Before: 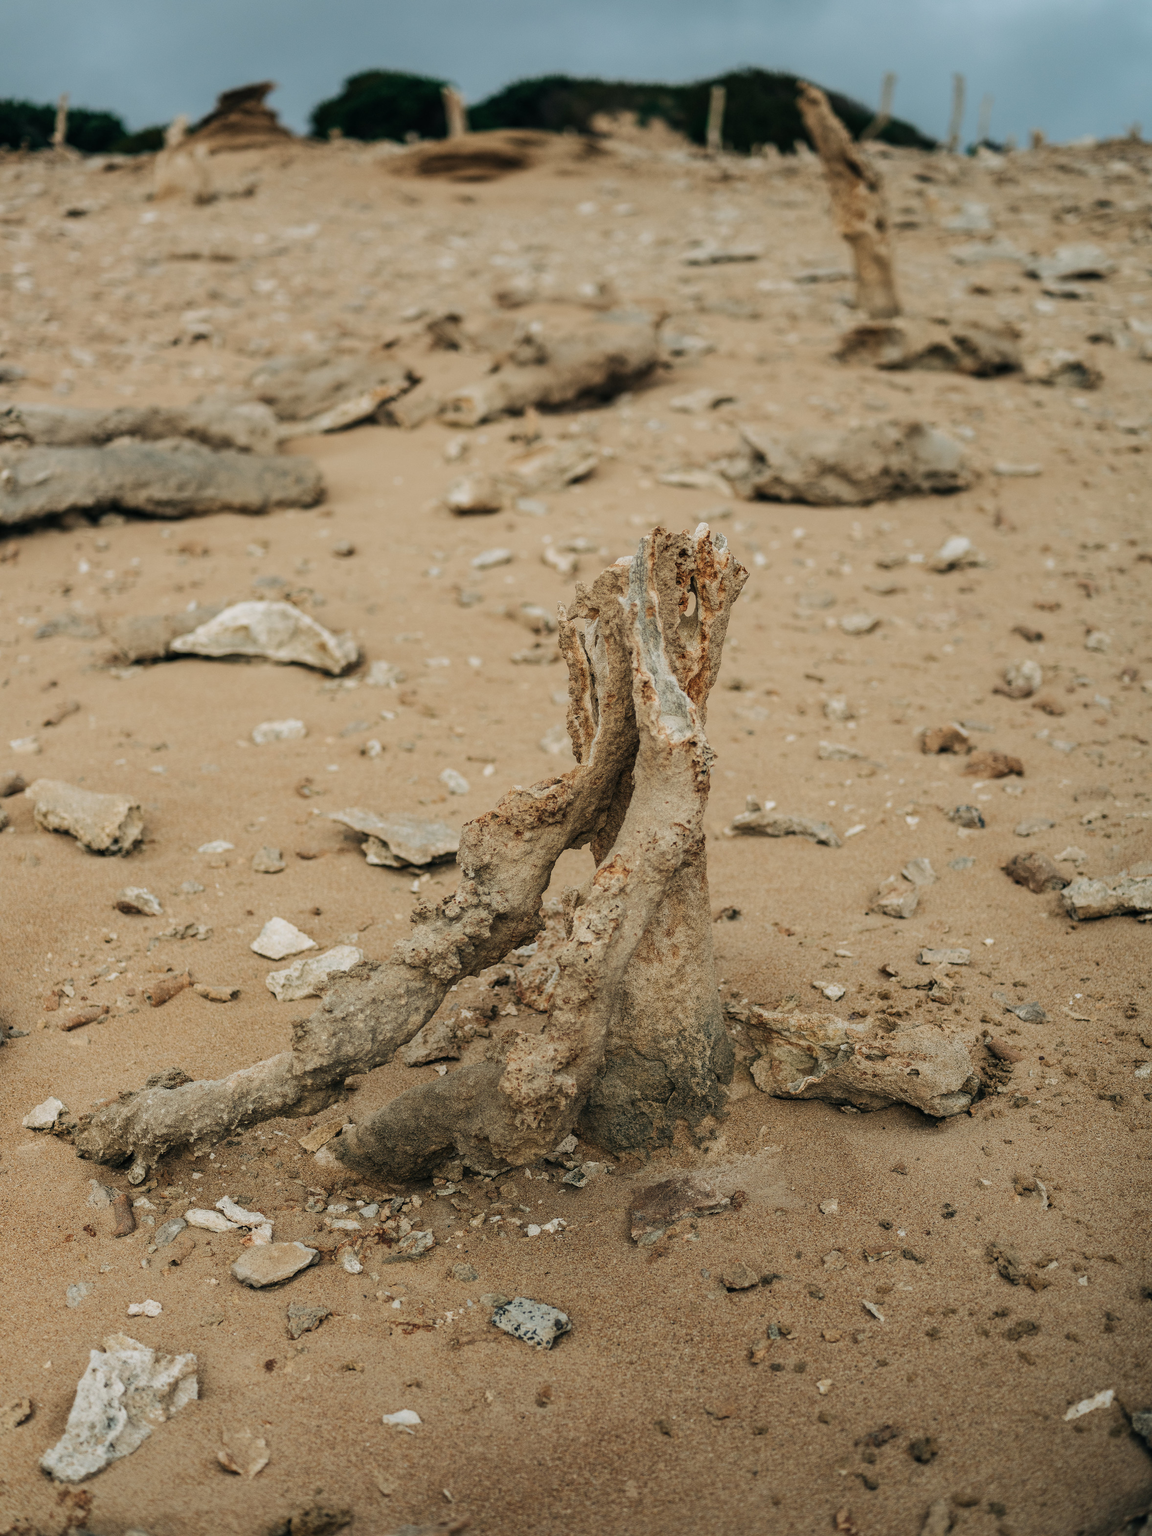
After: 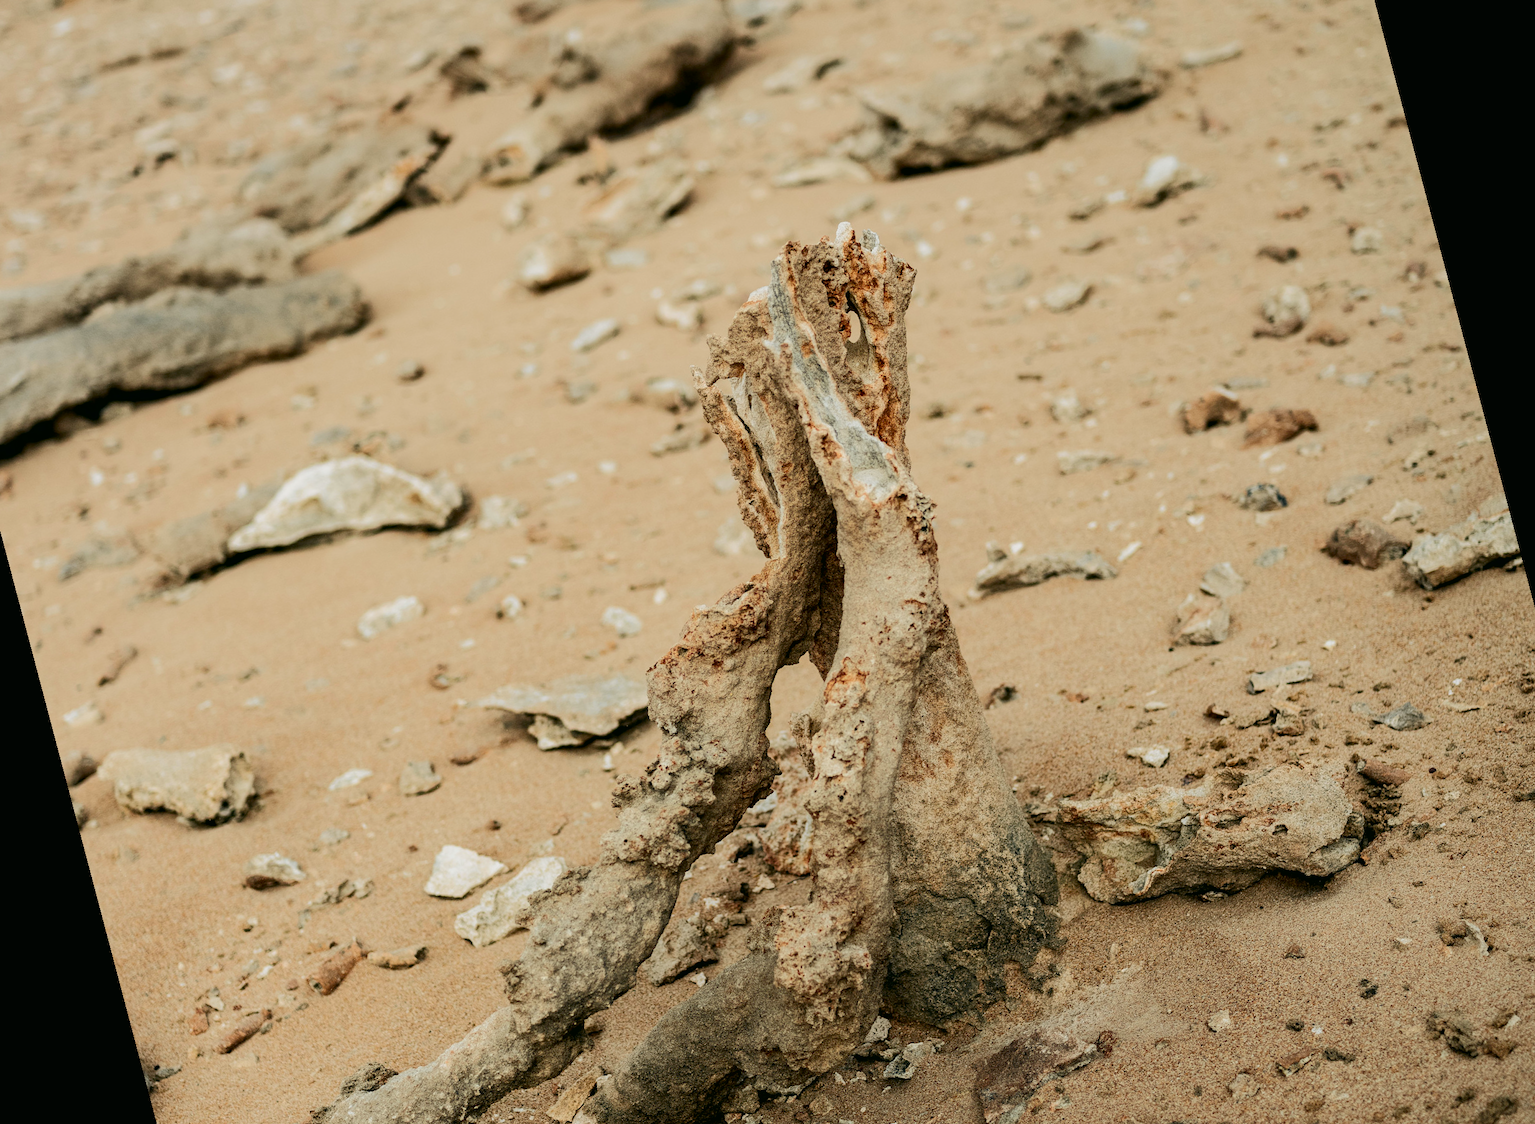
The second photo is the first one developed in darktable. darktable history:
tone curve: curves: ch0 [(0, 0.01) (0.037, 0.032) (0.131, 0.108) (0.275, 0.256) (0.483, 0.512) (0.61, 0.665) (0.696, 0.742) (0.792, 0.819) (0.911, 0.925) (0.997, 0.995)]; ch1 [(0, 0) (0.301, 0.3) (0.423, 0.421) (0.492, 0.488) (0.507, 0.503) (0.53, 0.532) (0.573, 0.586) (0.683, 0.702) (0.746, 0.77) (1, 1)]; ch2 [(0, 0) (0.246, 0.233) (0.36, 0.352) (0.415, 0.415) (0.485, 0.487) (0.502, 0.504) (0.525, 0.518) (0.539, 0.539) (0.587, 0.594) (0.636, 0.652) (0.711, 0.729) (0.845, 0.855) (0.998, 0.977)], color space Lab, independent channels, preserve colors none
exposure: black level correction 0.009, exposure 0.119 EV, compensate highlight preservation false
rotate and perspective: rotation -14.8°, crop left 0.1, crop right 0.903, crop top 0.25, crop bottom 0.748
